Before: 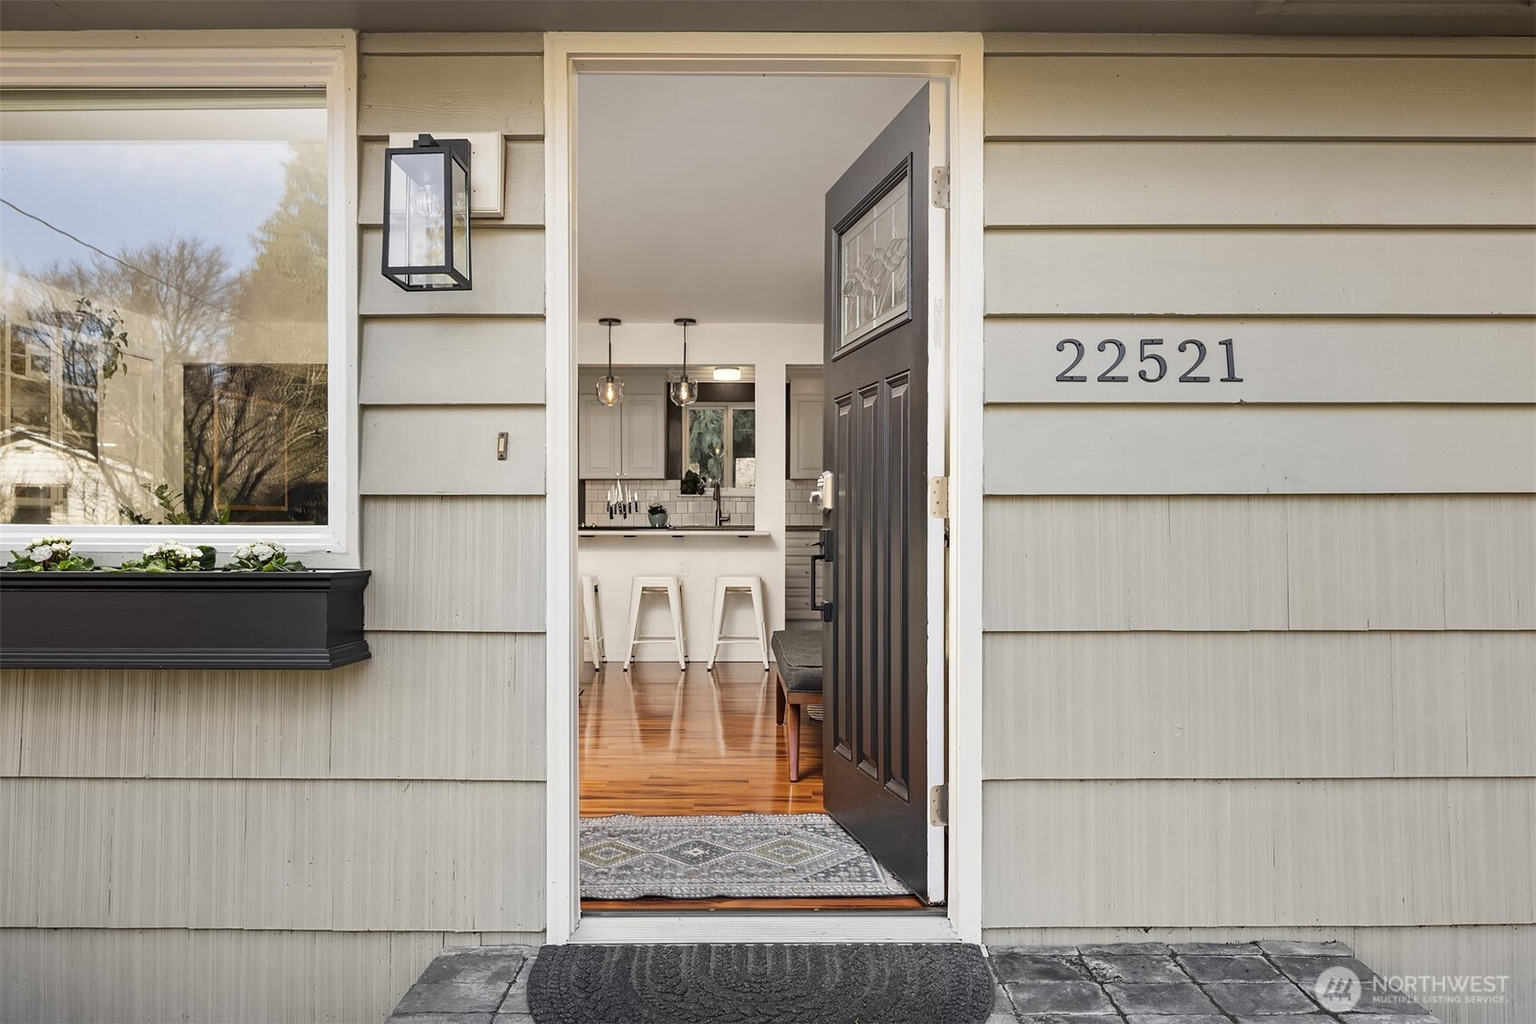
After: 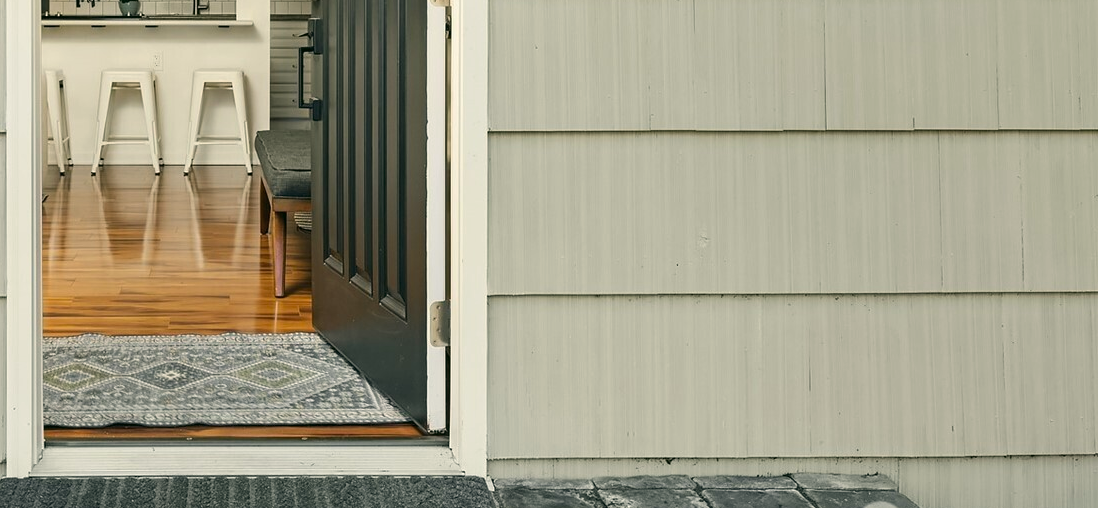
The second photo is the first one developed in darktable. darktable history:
color correction: highlights a* -0.484, highlights b* 9.19, shadows a* -9.36, shadows b* 0.846
crop and rotate: left 35.208%, top 50.105%, bottom 4.902%
